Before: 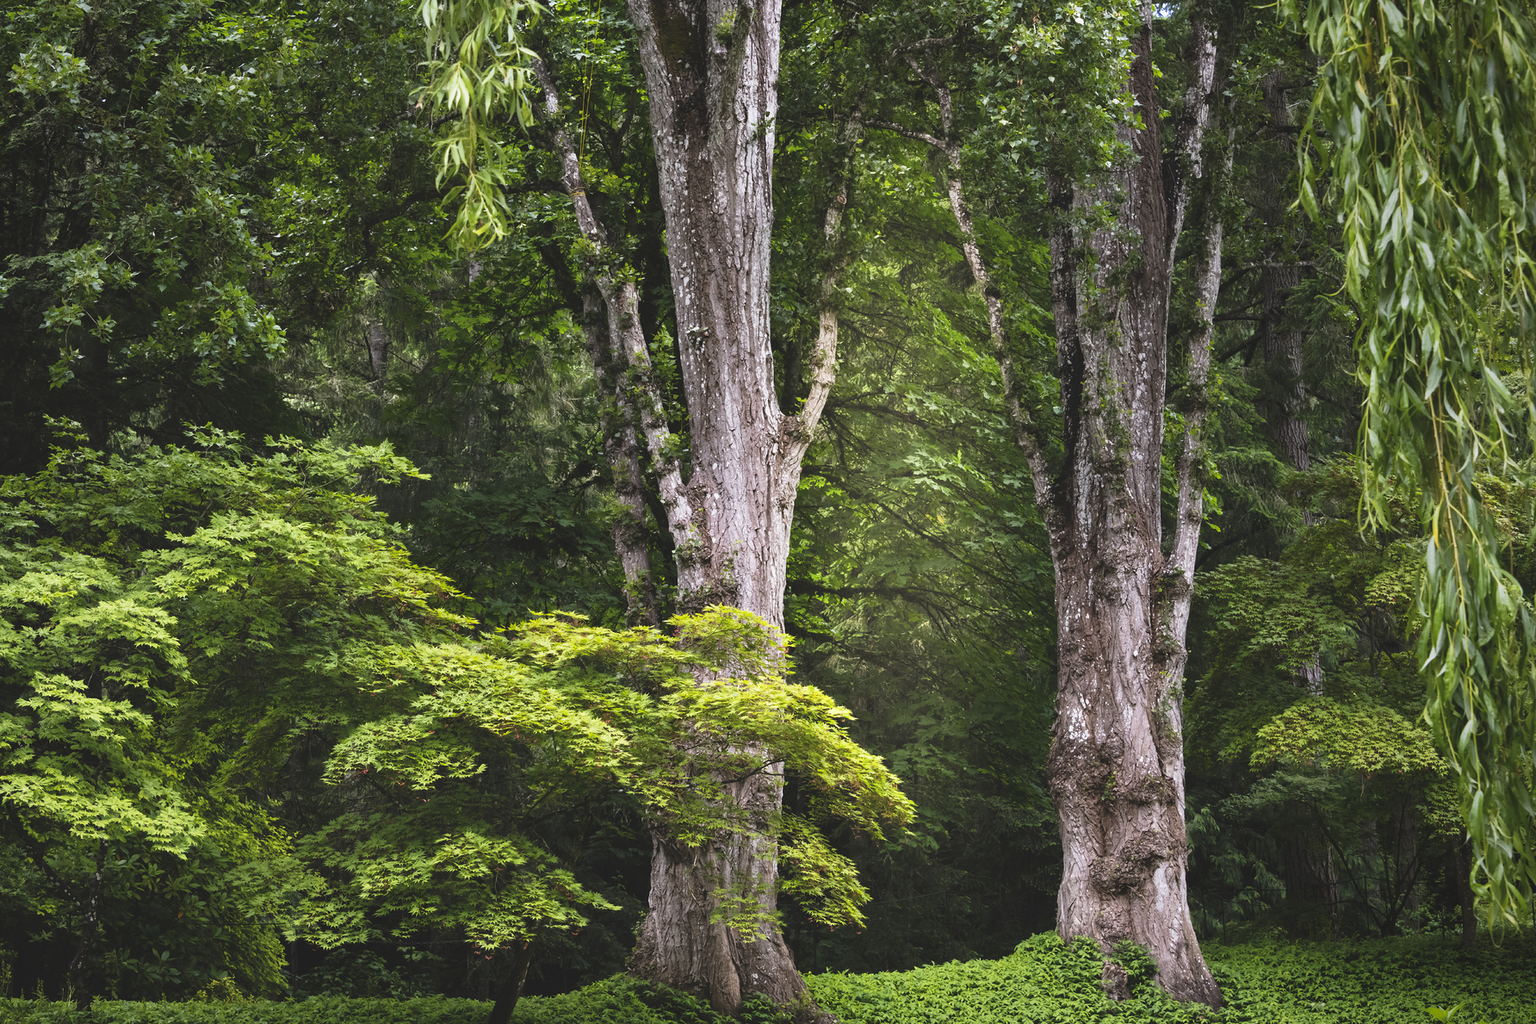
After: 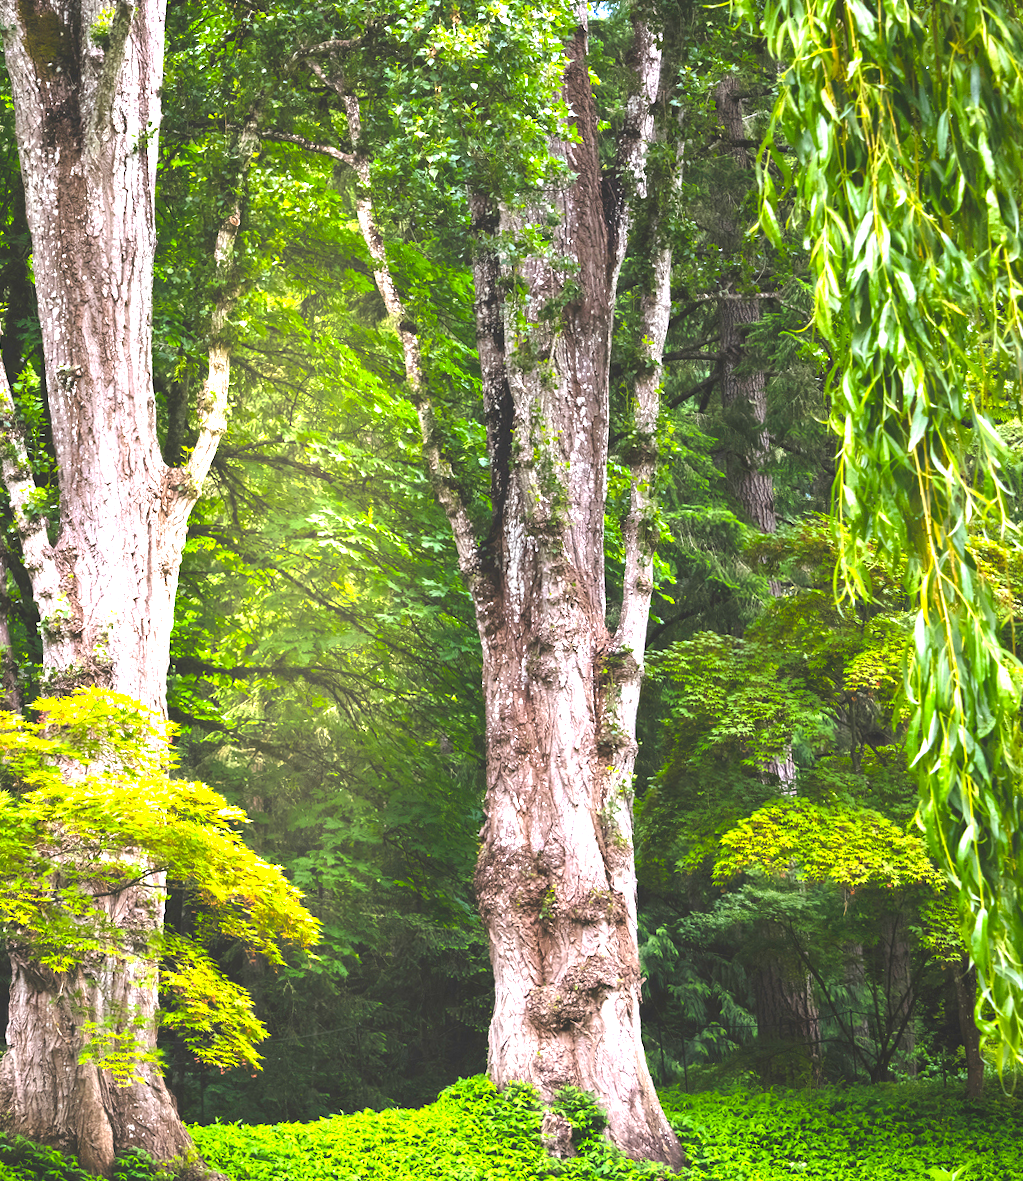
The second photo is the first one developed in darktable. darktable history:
crop: left 41.402%
color balance: output saturation 120%
rotate and perspective: rotation 0.226°, lens shift (vertical) -0.042, crop left 0.023, crop right 0.982, crop top 0.006, crop bottom 0.994
exposure: black level correction 0, exposure 1.625 EV, compensate exposure bias true, compensate highlight preservation false
